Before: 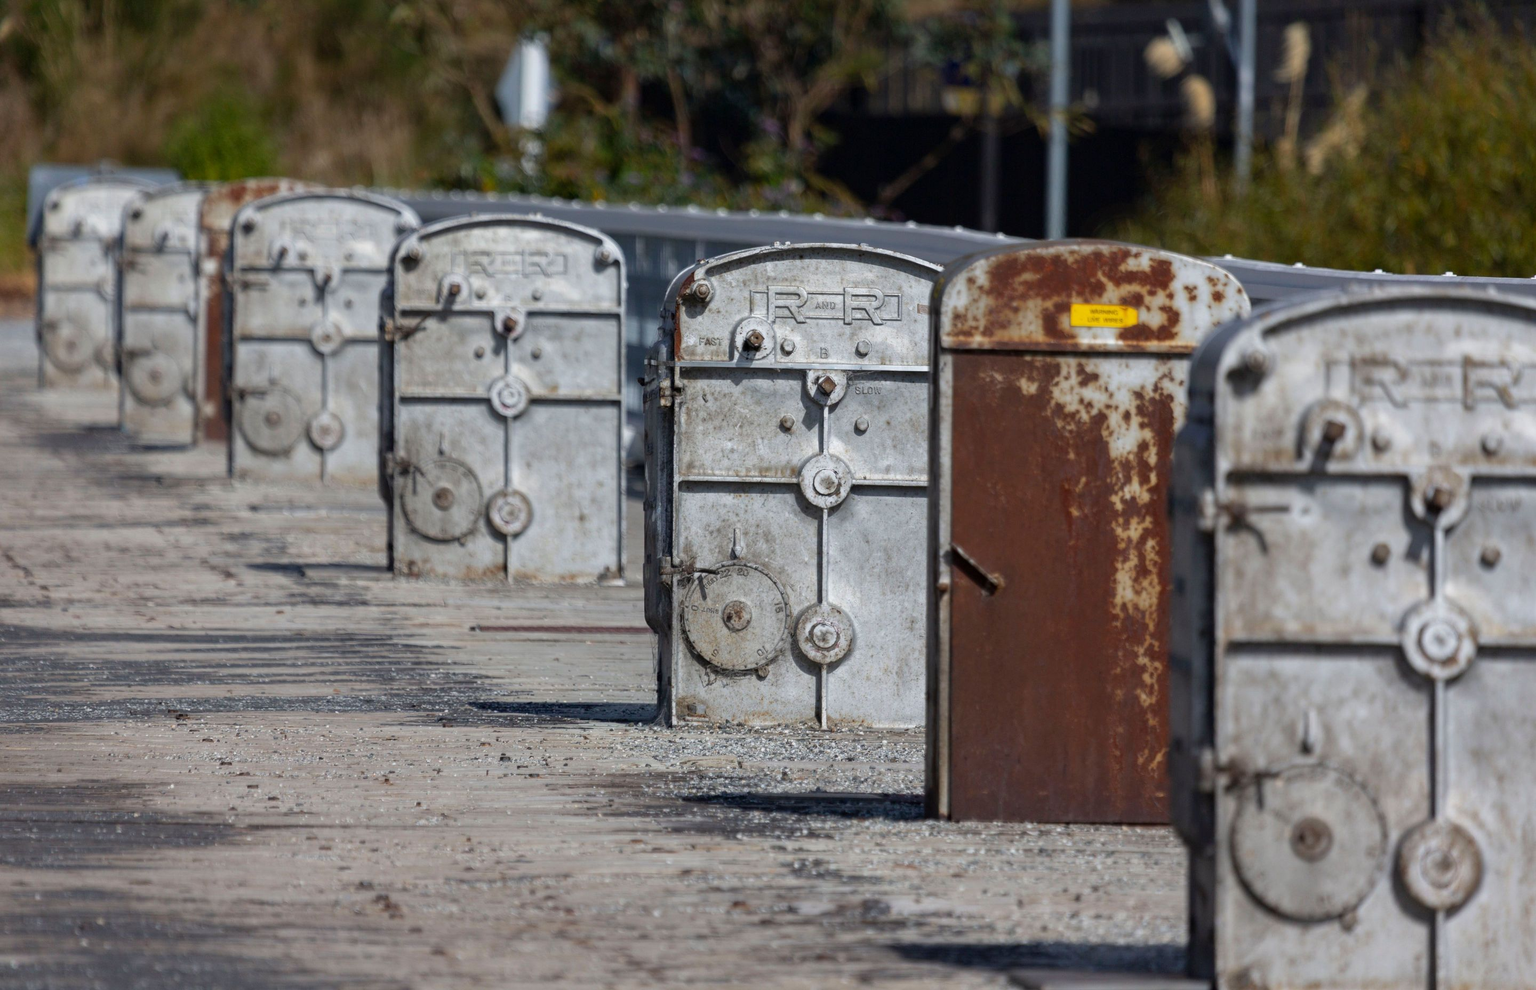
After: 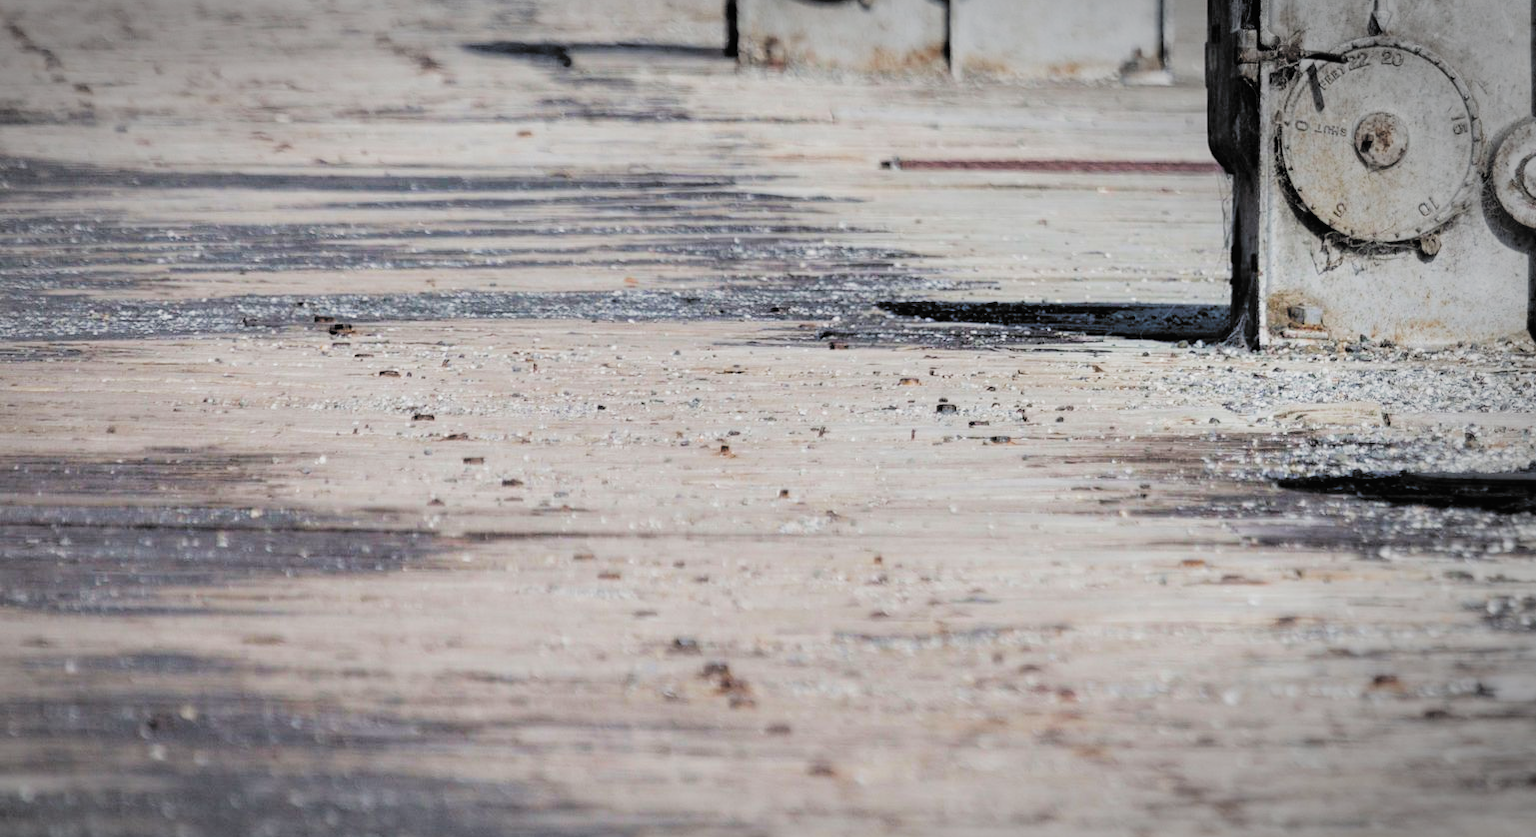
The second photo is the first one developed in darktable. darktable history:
vignetting: center (-0.081, 0.065), automatic ratio true, unbound false
crop and rotate: top 54.668%, right 46.599%, bottom 0.149%
filmic rgb: black relative exposure -5.01 EV, white relative exposure 3.95 EV, threshold 2.95 EV, hardness 2.9, contrast 1.297, highlights saturation mix -28.7%, preserve chrominance no, color science v3 (2019), use custom middle-gray values true, enable highlight reconstruction true
contrast brightness saturation: contrast 0.097, brightness 0.301, saturation 0.144
